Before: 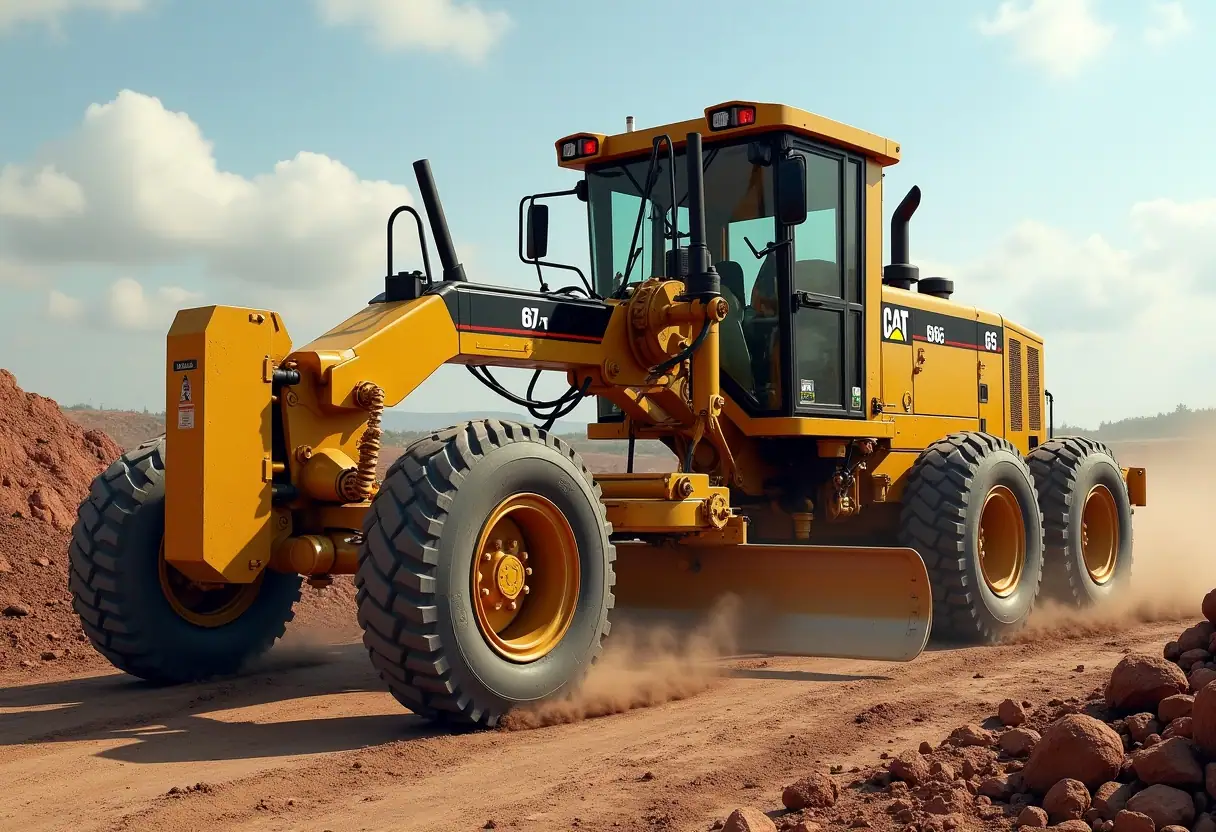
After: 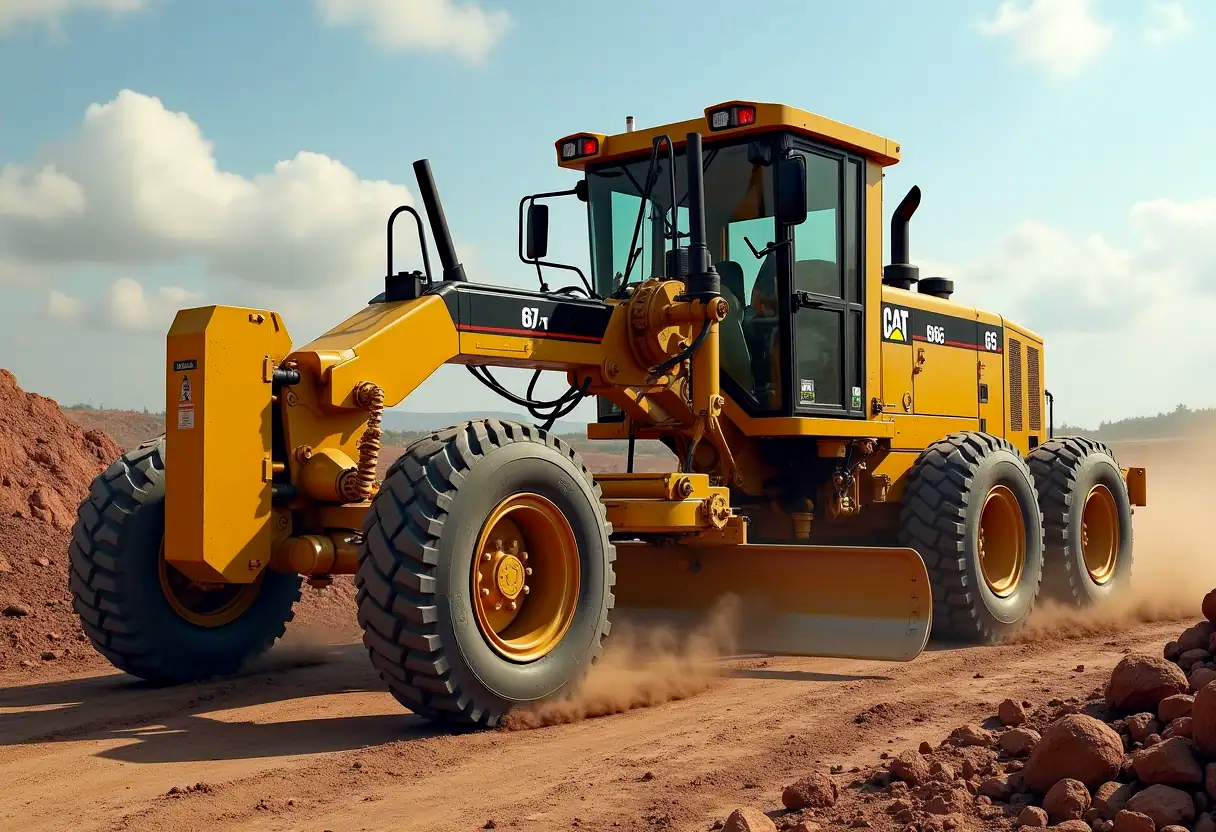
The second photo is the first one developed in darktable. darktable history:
haze removal: strength 0.297, distance 0.255, compatibility mode true, adaptive false
